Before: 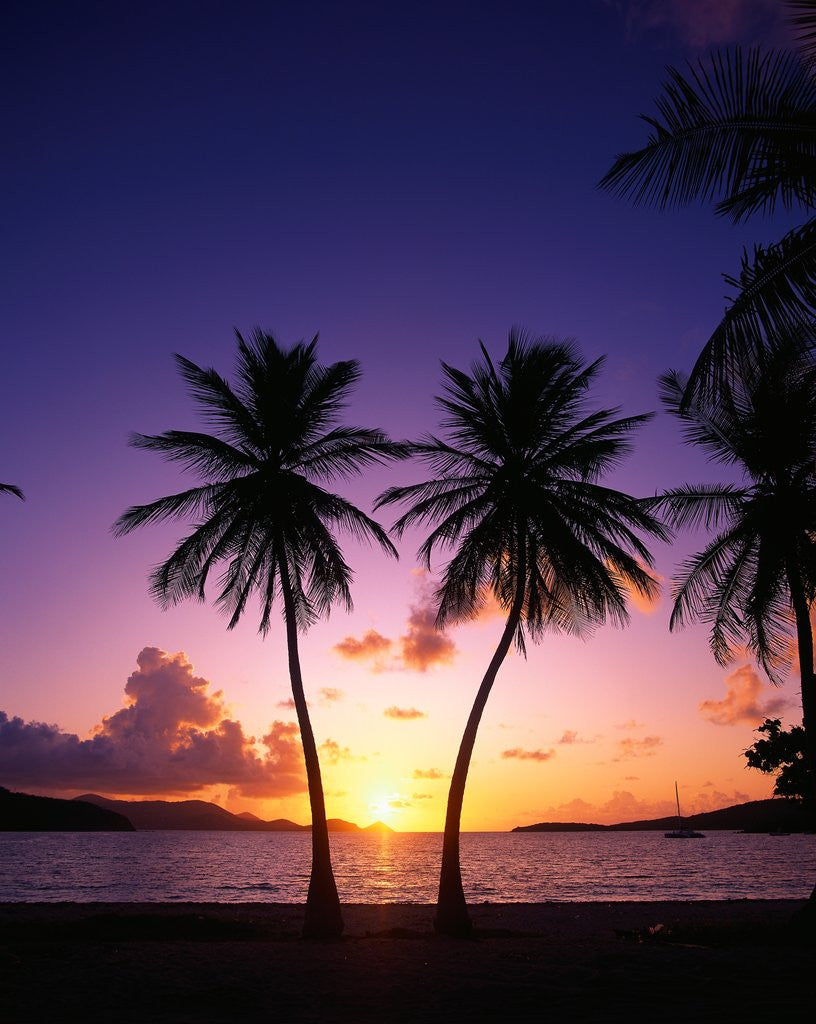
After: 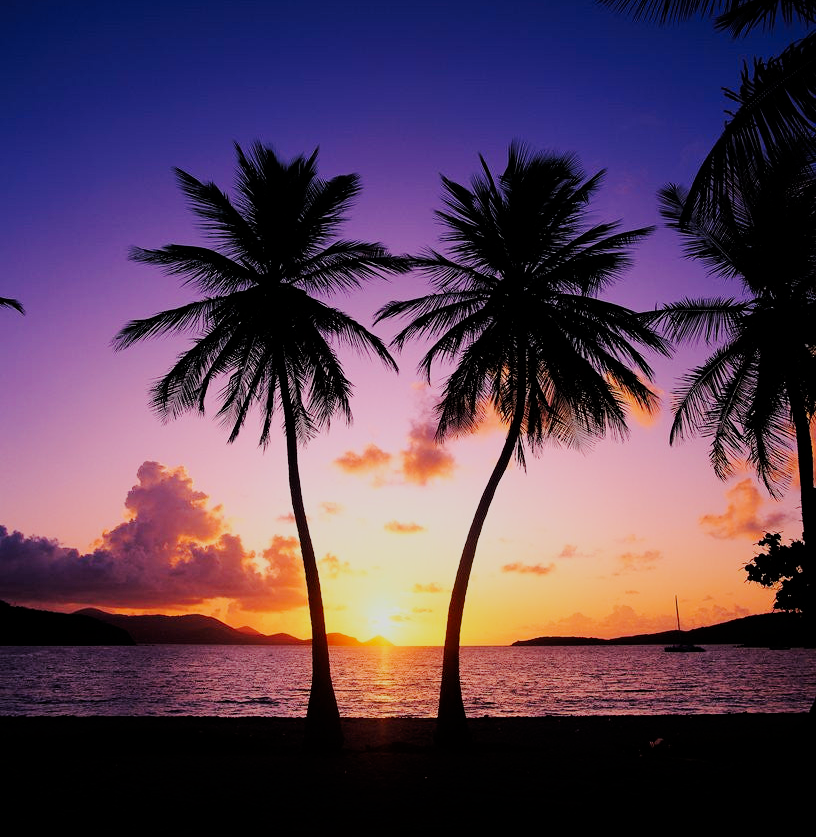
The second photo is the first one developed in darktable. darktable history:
filmic rgb: black relative exposure -7.2 EV, white relative exposure 5.36 EV, threshold 2.98 EV, hardness 3.02, color science v6 (2022), enable highlight reconstruction true
tone curve: curves: ch0 [(0, 0) (0.071, 0.047) (0.266, 0.26) (0.483, 0.554) (0.753, 0.811) (1, 0.983)]; ch1 [(0, 0) (0.346, 0.307) (0.408, 0.387) (0.463, 0.465) (0.482, 0.493) (0.502, 0.5) (0.517, 0.502) (0.55, 0.548) (0.597, 0.61) (0.651, 0.698) (1, 1)]; ch2 [(0, 0) (0.346, 0.34) (0.434, 0.46) (0.485, 0.494) (0.5, 0.494) (0.517, 0.506) (0.526, 0.545) (0.583, 0.61) (0.625, 0.659) (1, 1)], preserve colors none
crop and rotate: top 18.242%
